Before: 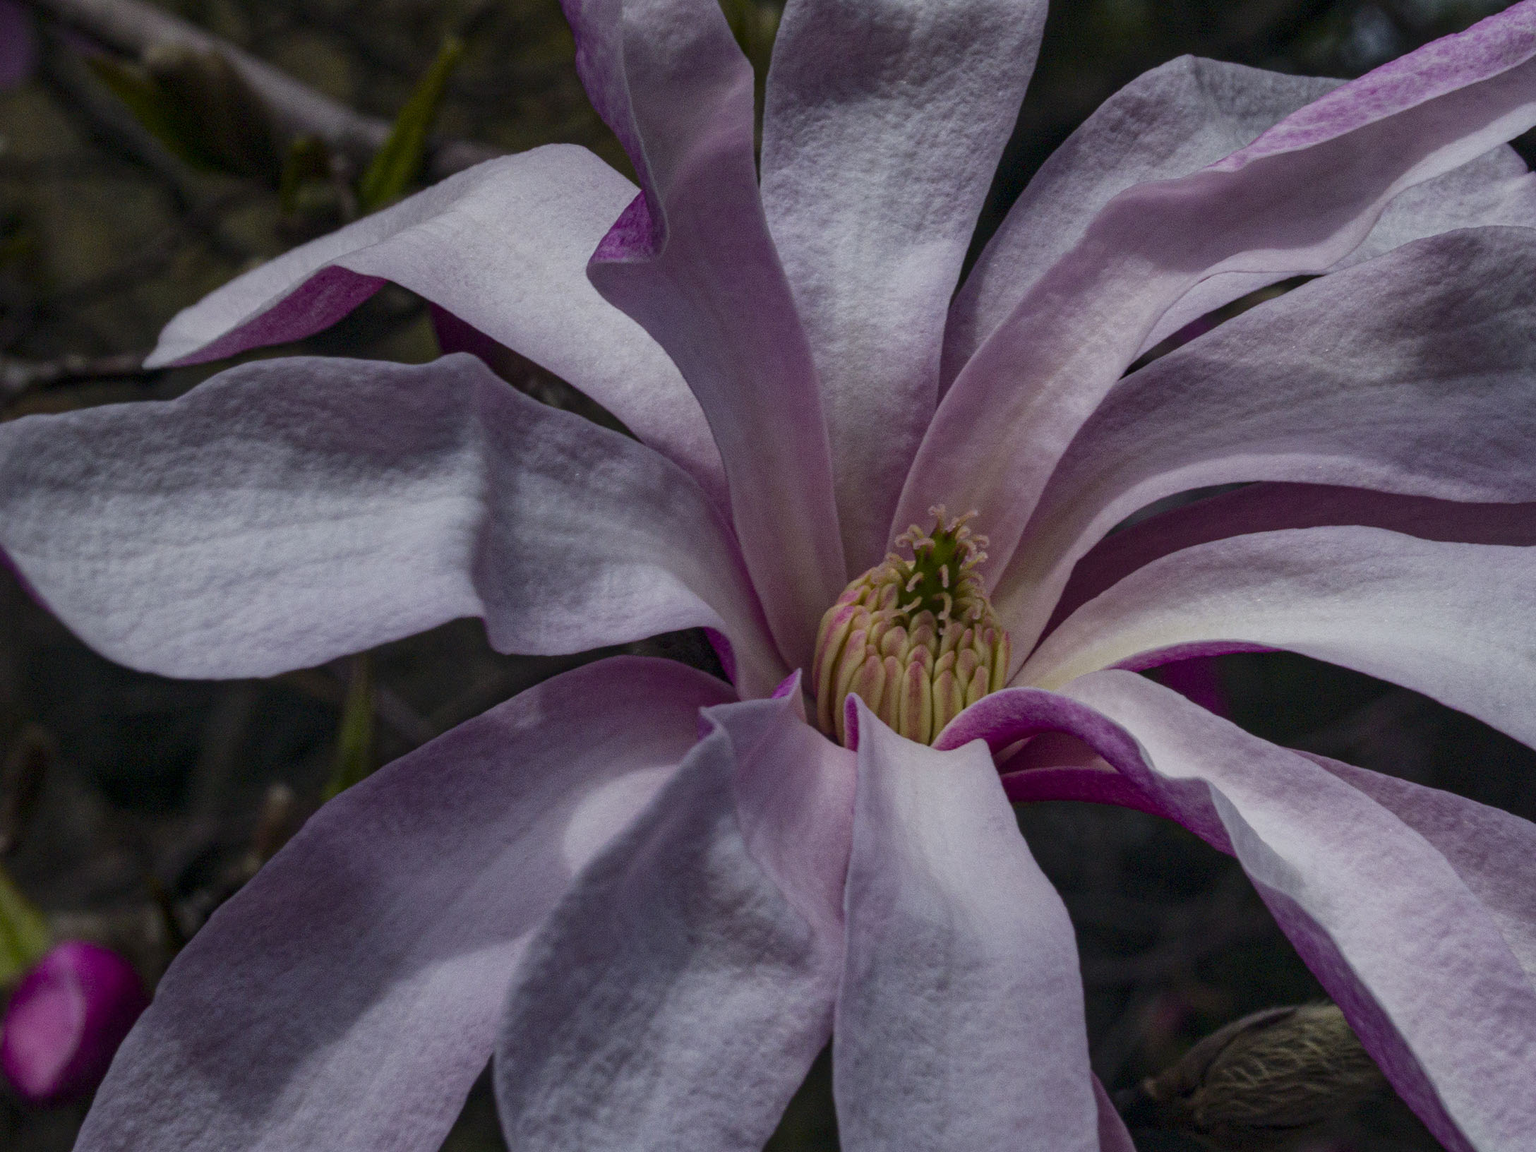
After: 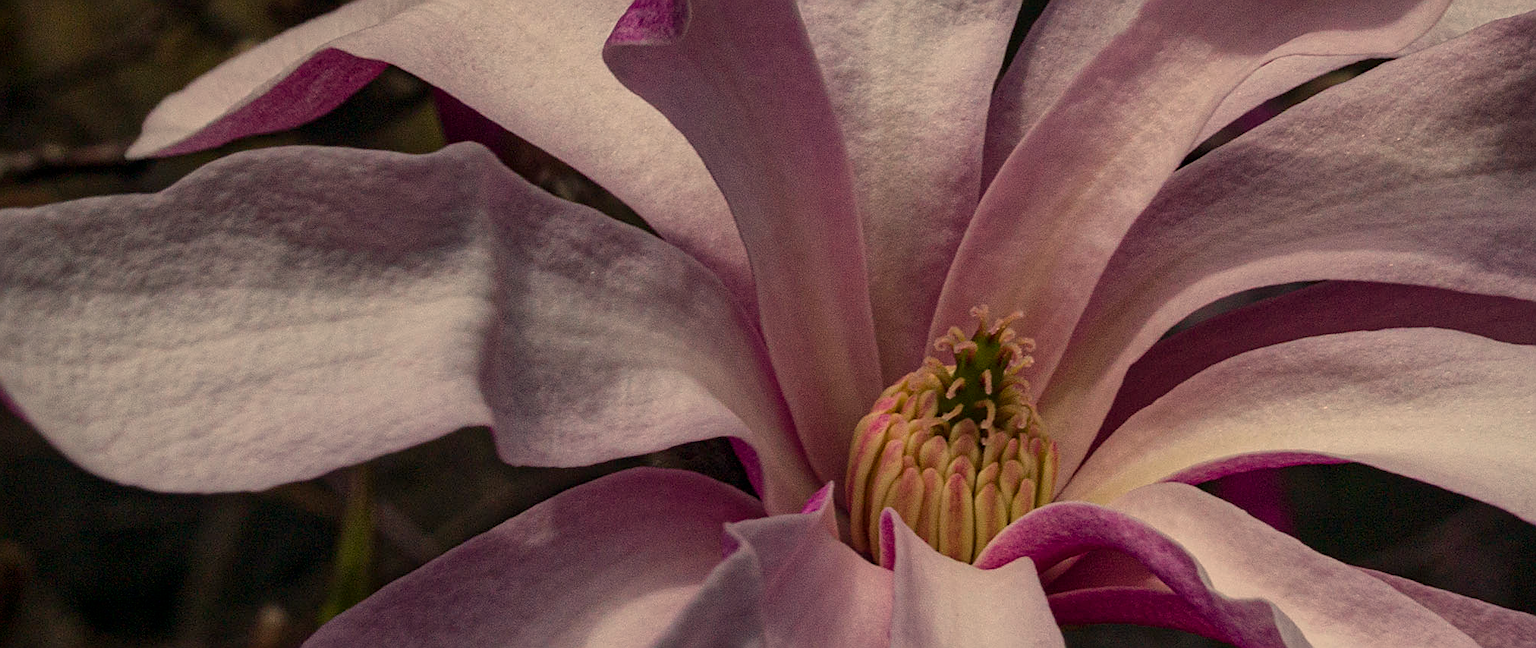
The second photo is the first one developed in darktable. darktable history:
crop: left 1.744%, top 19.225%, right 5.069%, bottom 28.357%
white balance: red 1.123, blue 0.83
sharpen: on, module defaults
